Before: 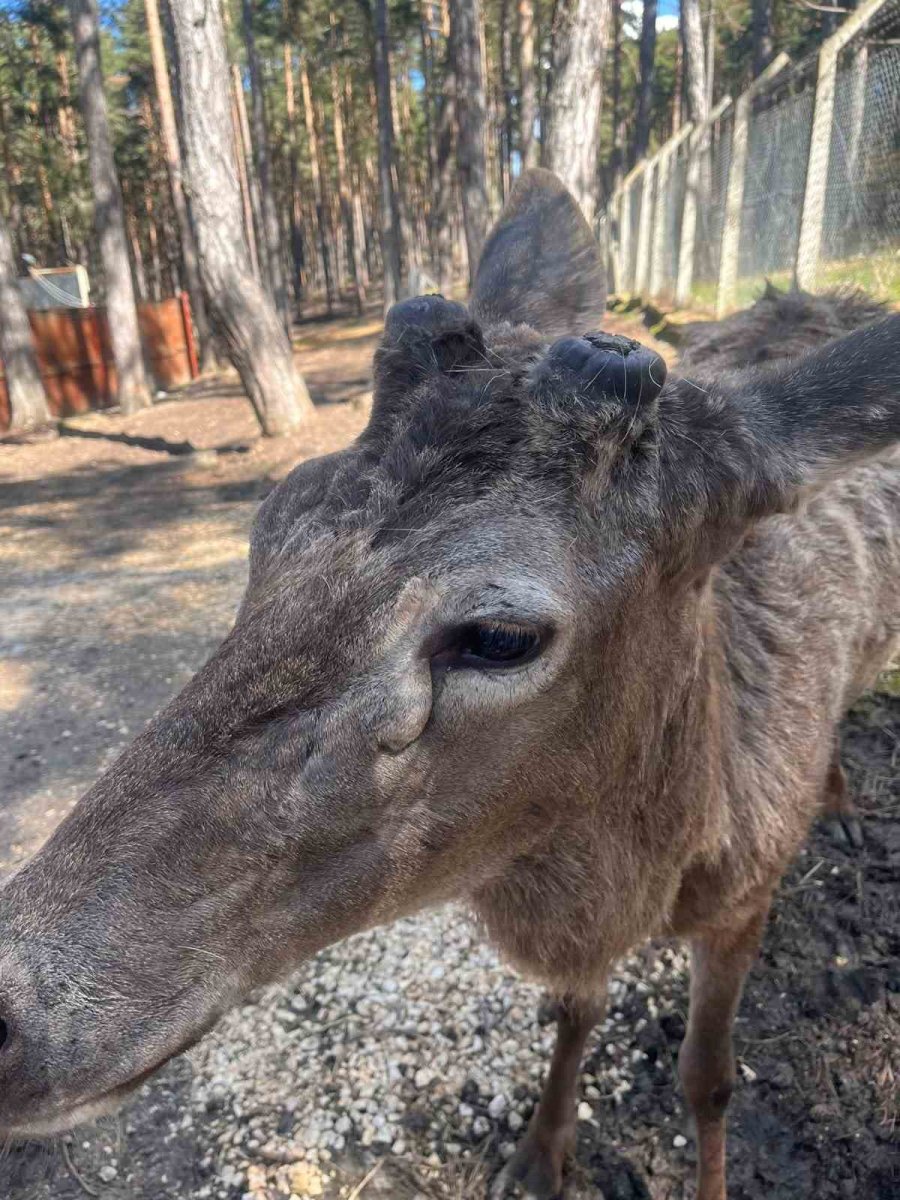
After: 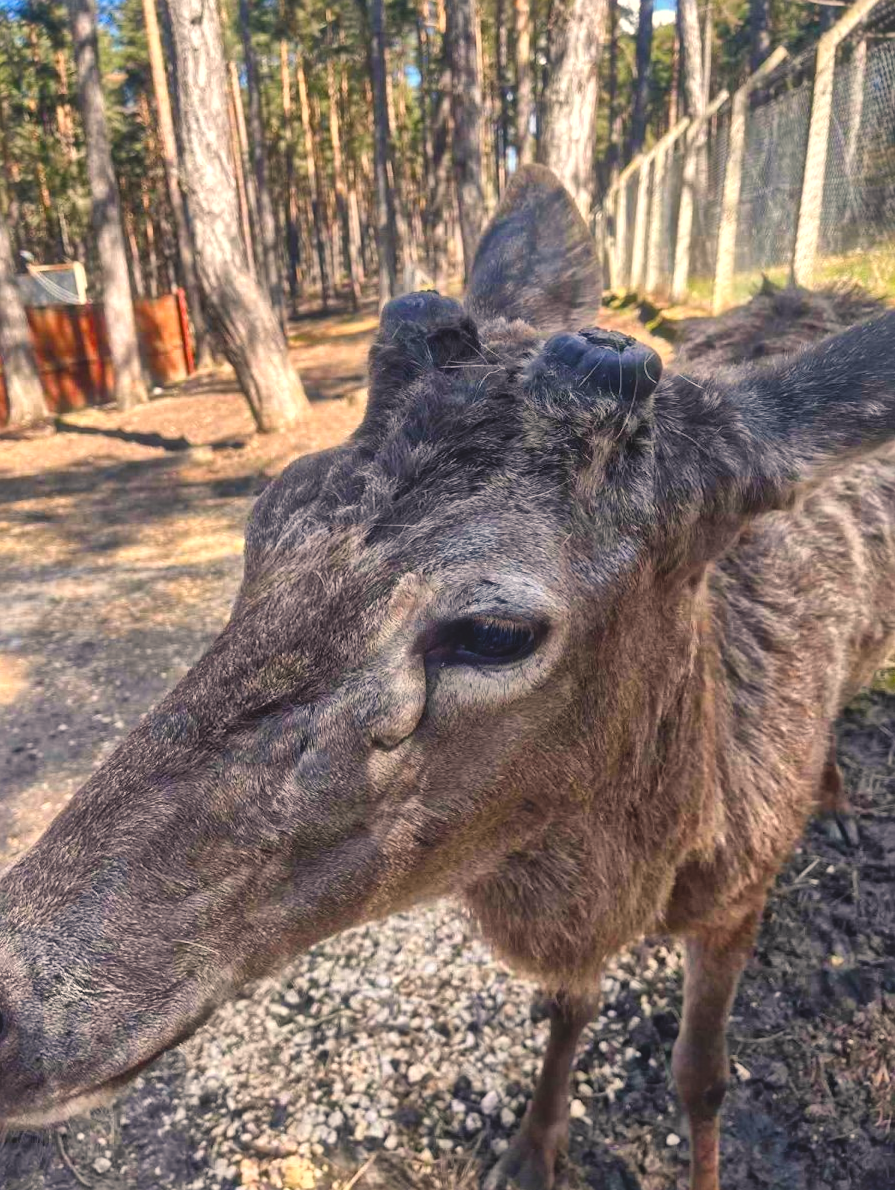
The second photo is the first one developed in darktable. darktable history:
rotate and perspective: rotation 0.192°, lens shift (horizontal) -0.015, crop left 0.005, crop right 0.996, crop top 0.006, crop bottom 0.99
contrast brightness saturation: saturation 0.18
local contrast: mode bilateral grid, contrast 20, coarseness 19, detail 163%, midtone range 0.2
color balance rgb: shadows lift › chroma 2%, shadows lift › hue 247.2°, power › chroma 0.3%, power › hue 25.2°, highlights gain › chroma 3%, highlights gain › hue 60°, global offset › luminance 2%, perceptual saturation grading › global saturation 20%, perceptual saturation grading › highlights -20%, perceptual saturation grading › shadows 30%
